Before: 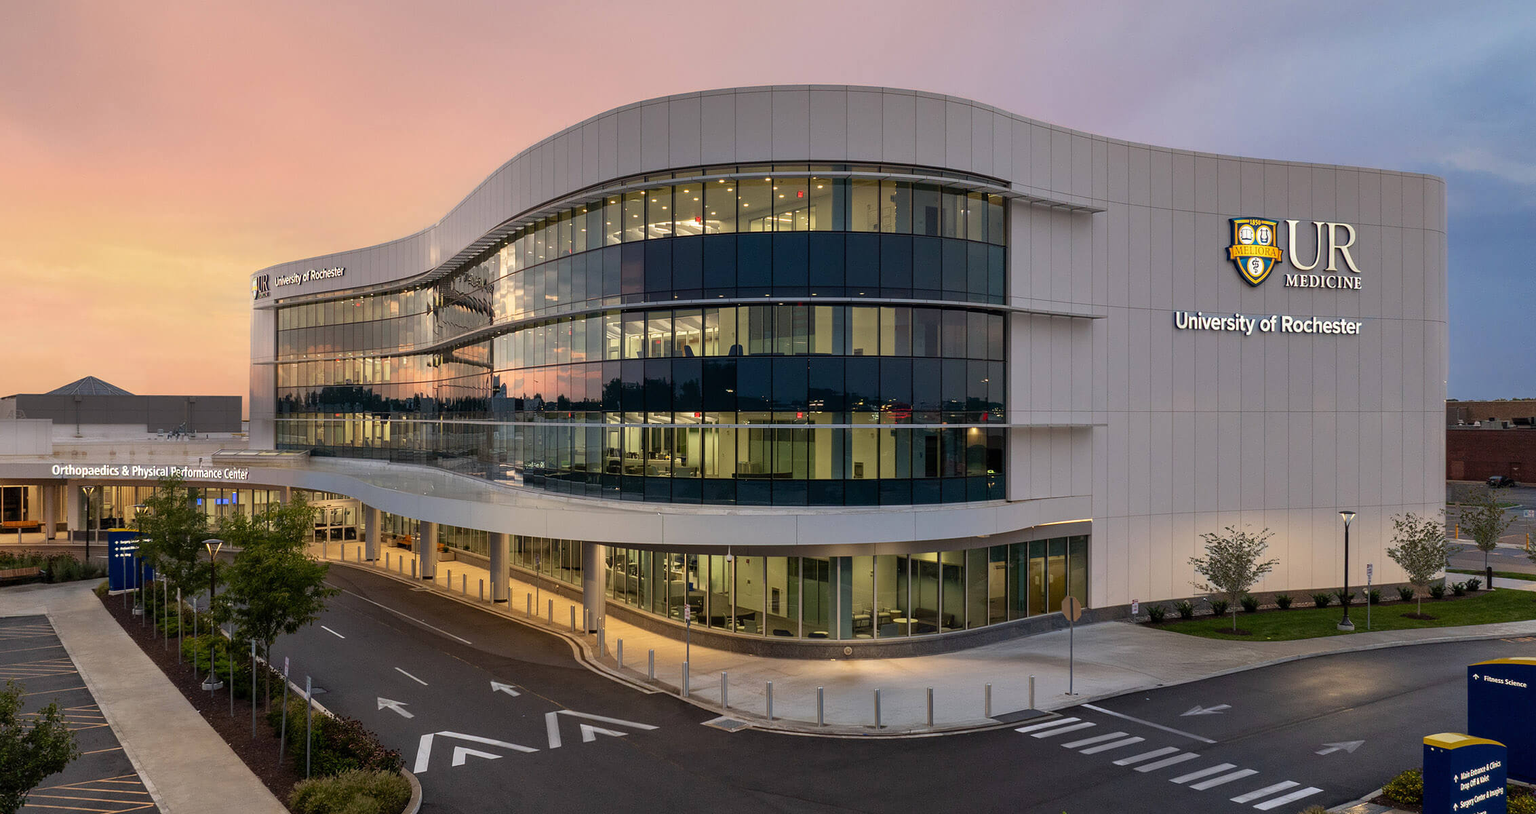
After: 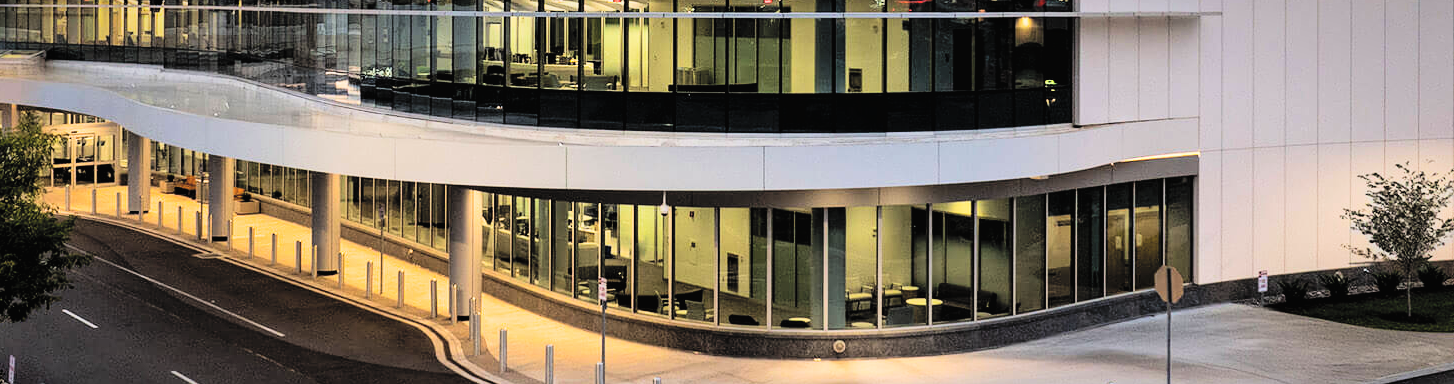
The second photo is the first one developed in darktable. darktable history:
vignetting: fall-off start 86.42%, brightness -0.25, saturation 0.139, automatic ratio true
color balance rgb: highlights gain › luminance 14.846%, perceptual saturation grading › global saturation 0.228%, perceptual brilliance grading › global brilliance 20.952%, perceptual brilliance grading › shadows -35.105%, global vibrance 20%
filmic rgb: black relative exposure -5.01 EV, white relative exposure 3.95 EV, hardness 2.88, contrast 1.3, highlights saturation mix -28.67%
crop: left 18.152%, top 51.097%, right 17.647%, bottom 16.84%
contrast brightness saturation: contrast 0.099, brightness 0.317, saturation 0.136
